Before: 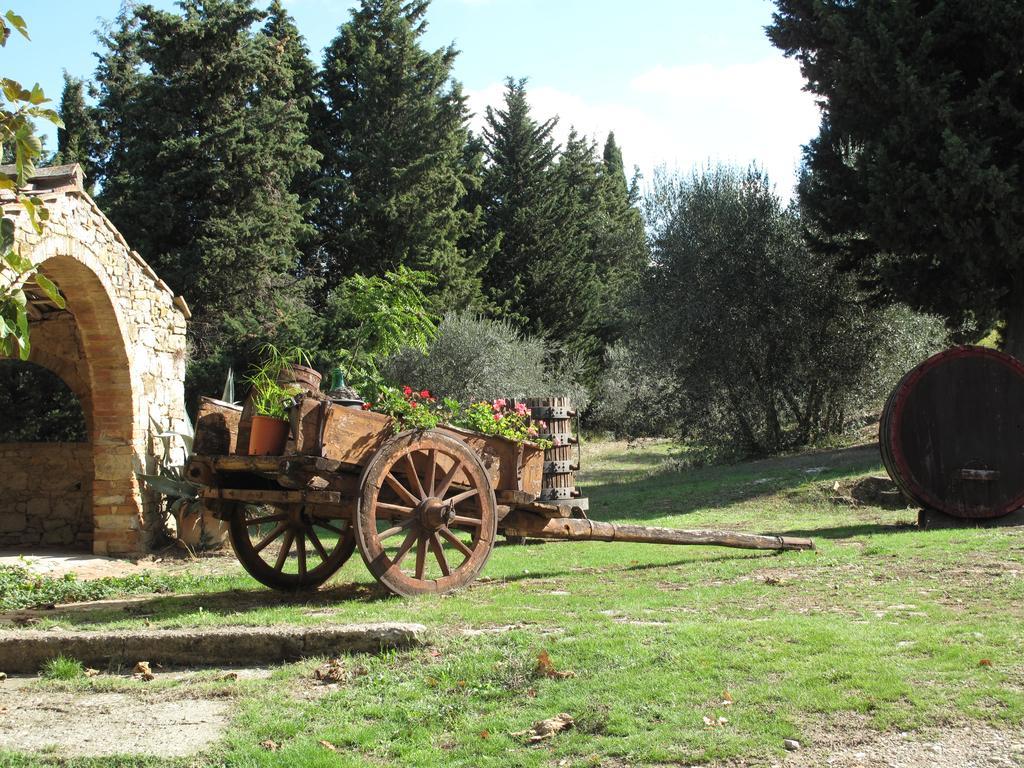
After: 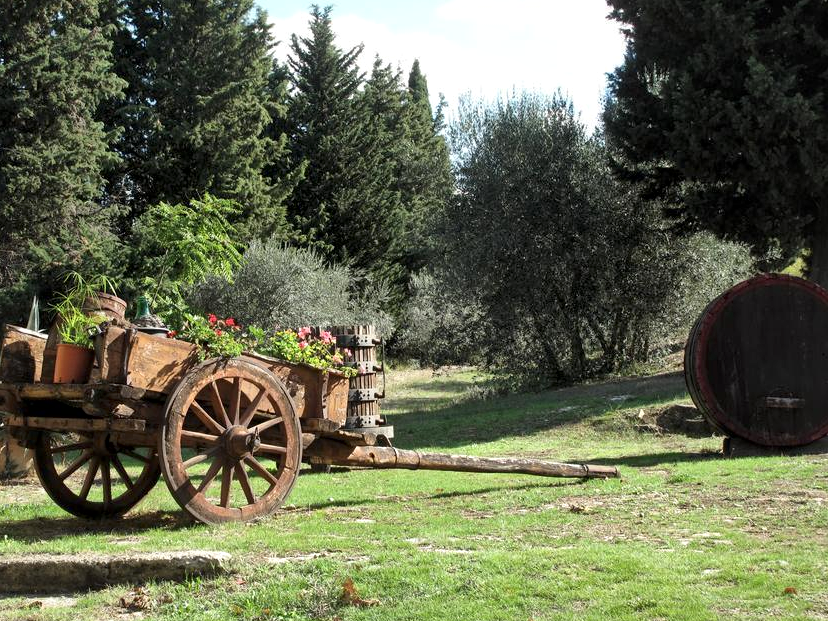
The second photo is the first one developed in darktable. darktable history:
crop: left 19.116%, top 9.452%, right 0.001%, bottom 9.637%
local contrast: mode bilateral grid, contrast 25, coarseness 59, detail 151%, midtone range 0.2
